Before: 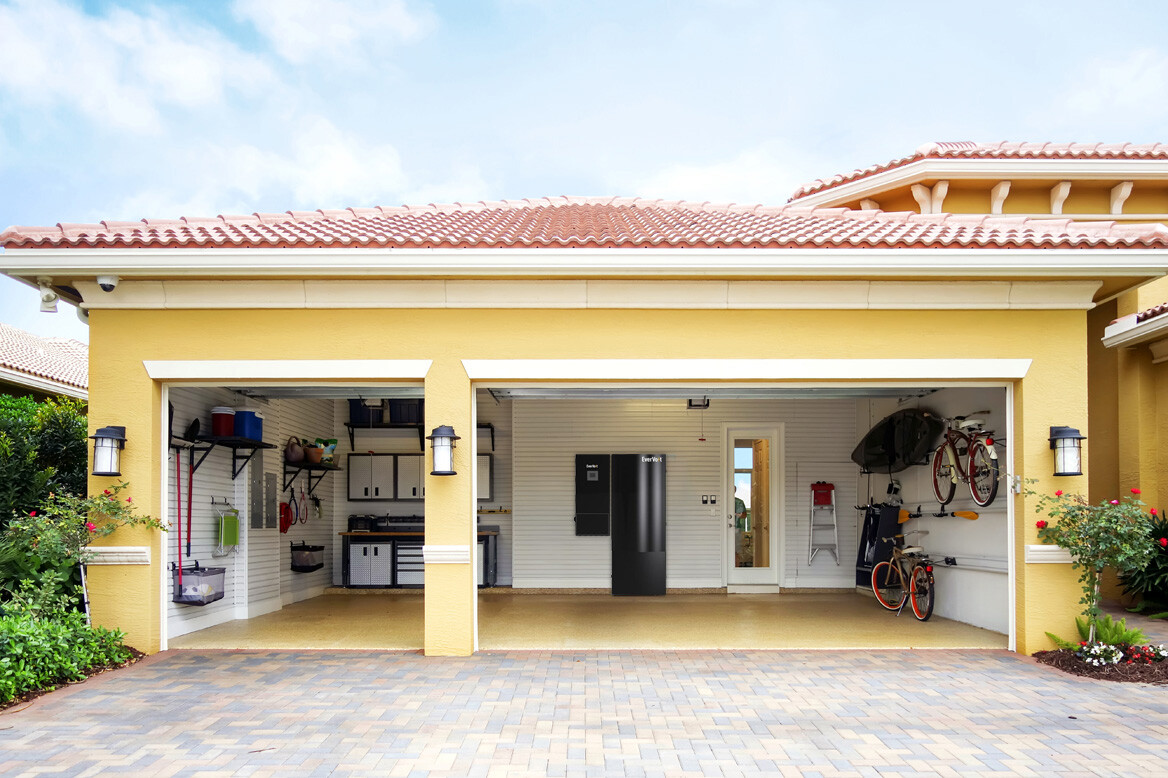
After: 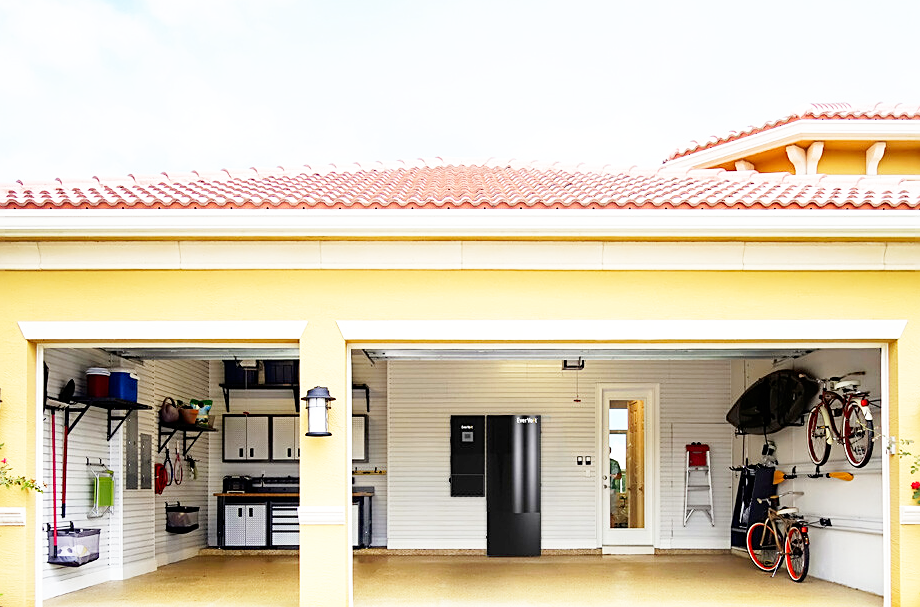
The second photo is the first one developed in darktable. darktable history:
sharpen: on, module defaults
base curve: curves: ch0 [(0, 0) (0.005, 0.002) (0.15, 0.3) (0.4, 0.7) (0.75, 0.95) (1, 1)], preserve colors none
crop and rotate: left 10.77%, top 5.1%, right 10.41%, bottom 16.76%
